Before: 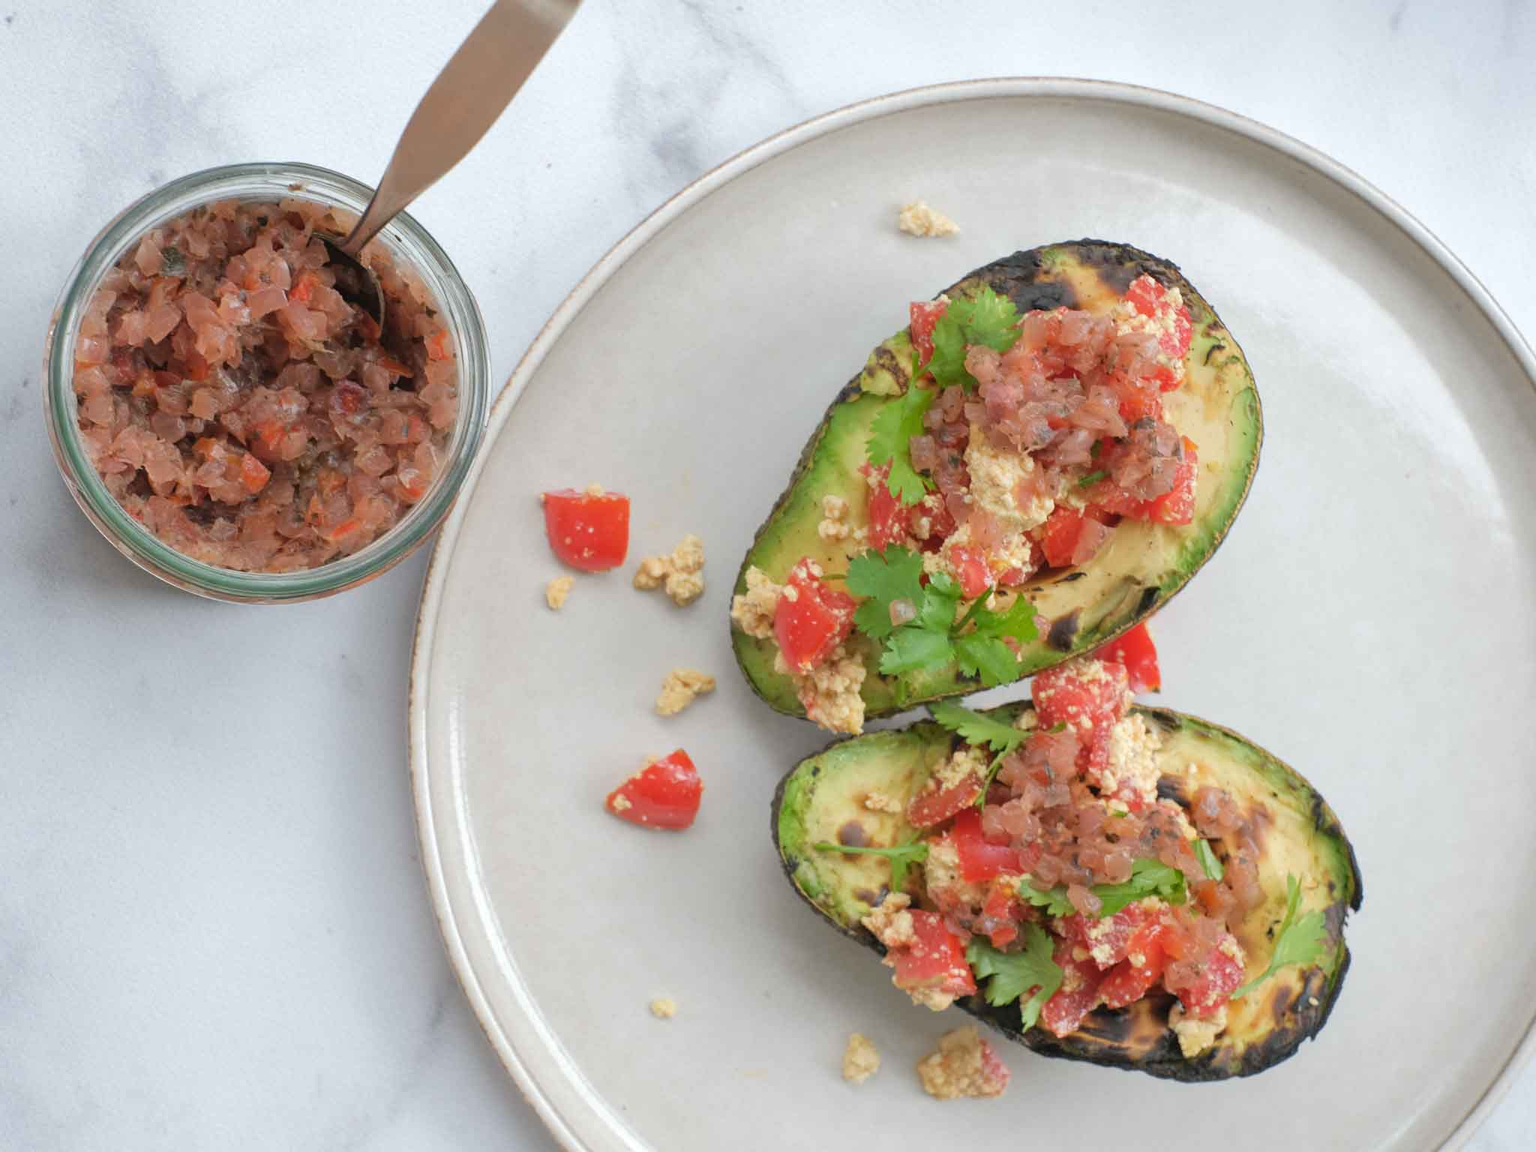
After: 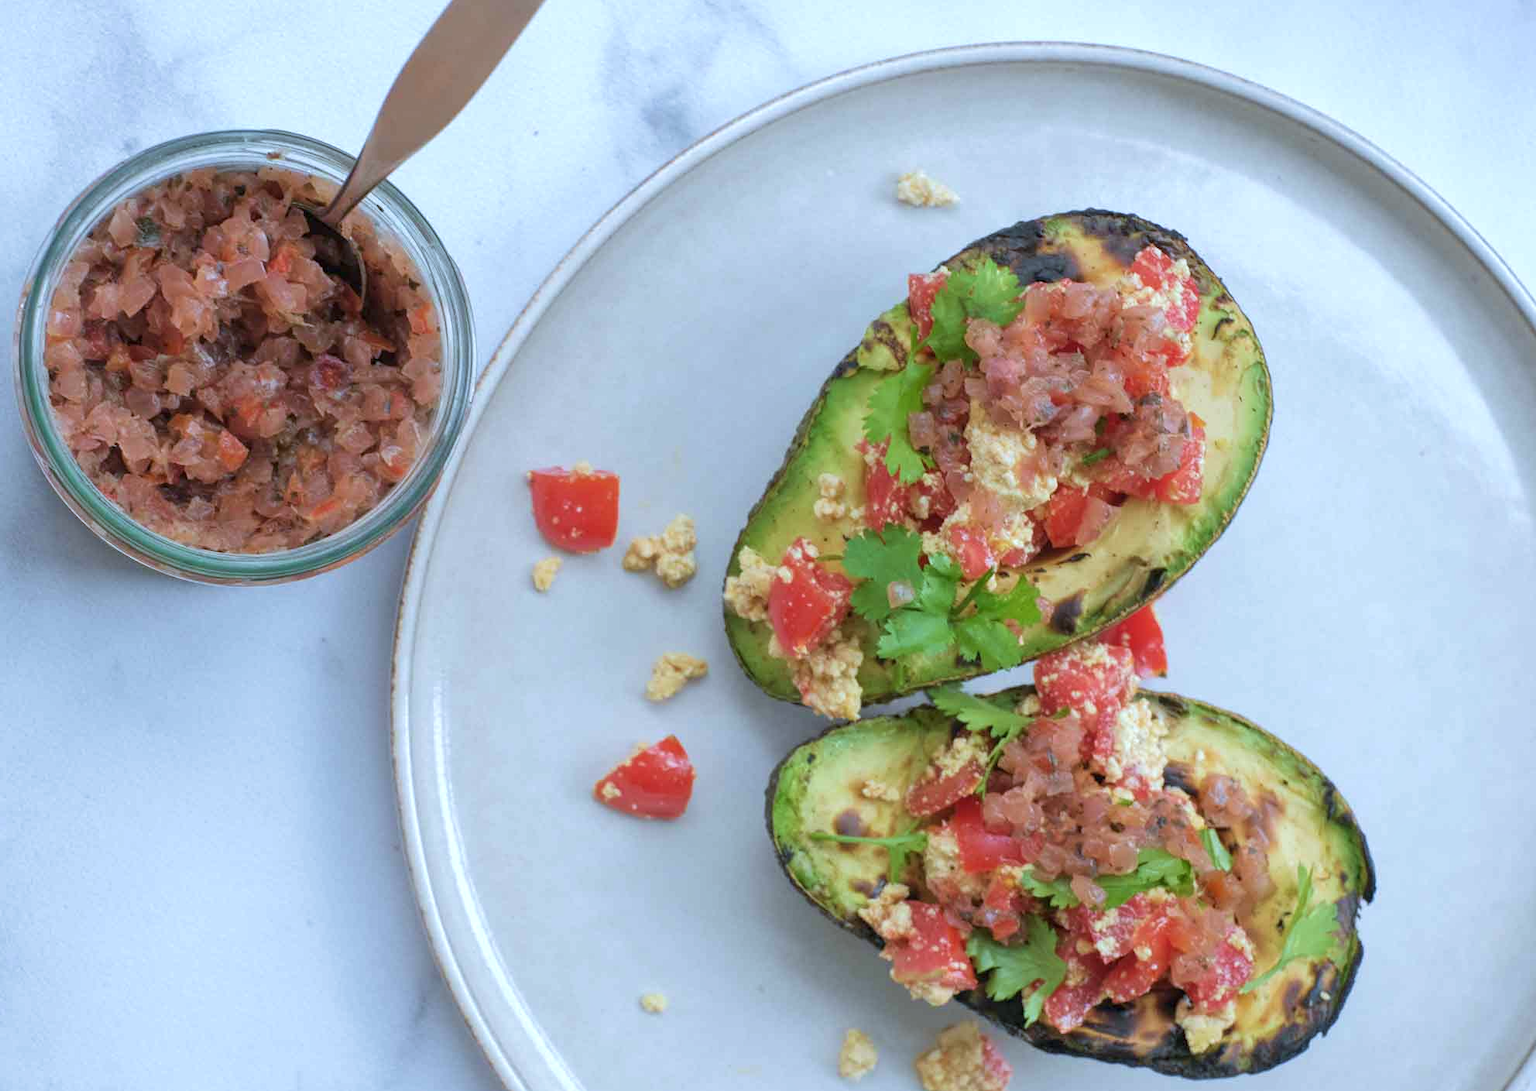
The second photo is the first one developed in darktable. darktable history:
color calibration: illuminant as shot in camera, x 0.358, y 0.373, temperature 4628.91 K
velvia: on, module defaults
white balance: red 0.925, blue 1.046
crop: left 1.964%, top 3.251%, right 1.122%, bottom 4.933%
local contrast: highlights 100%, shadows 100%, detail 120%, midtone range 0.2
